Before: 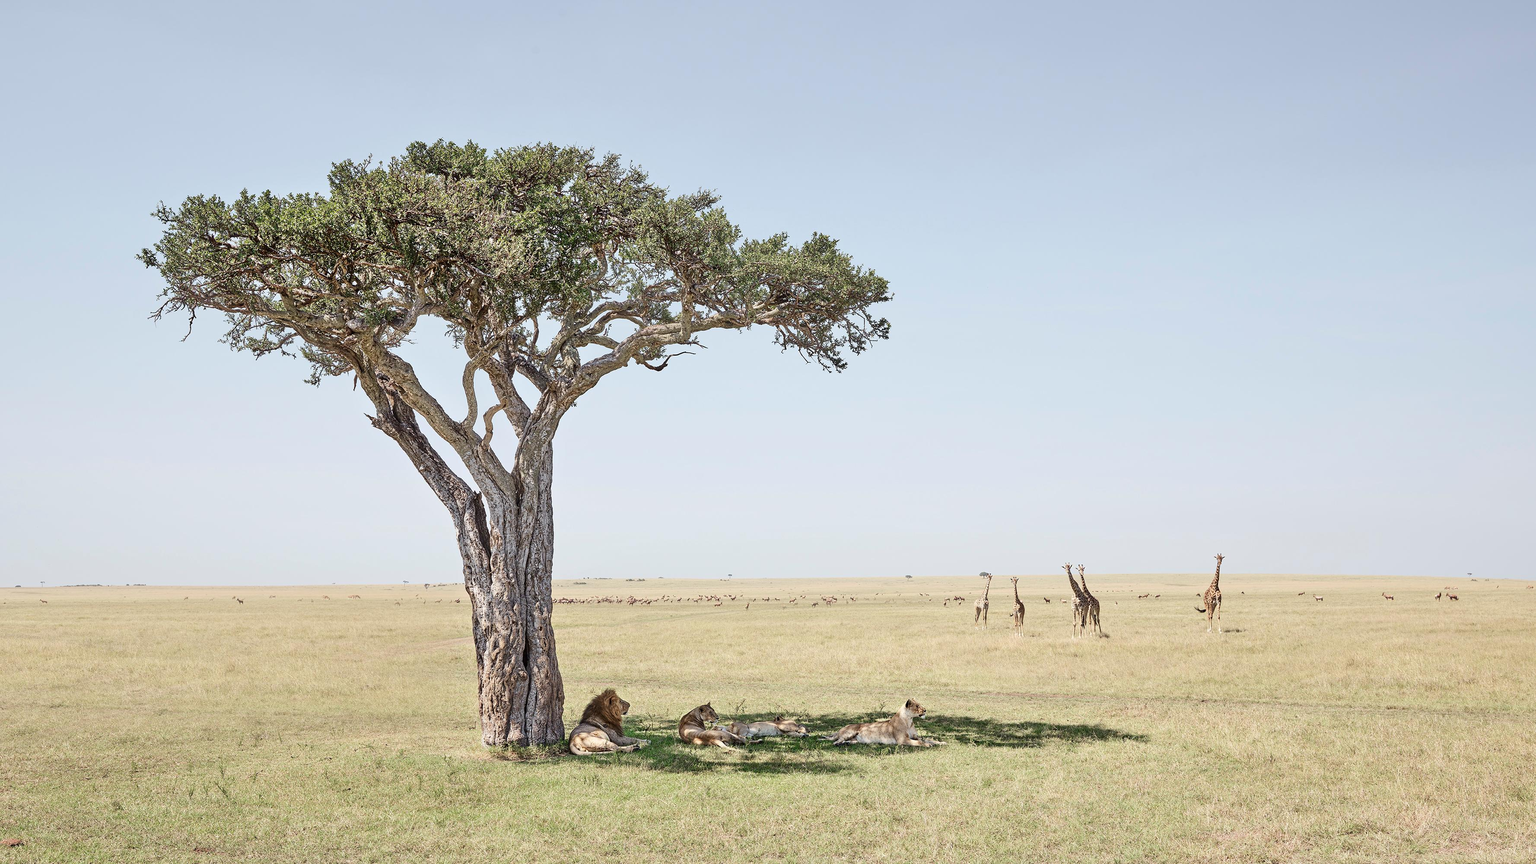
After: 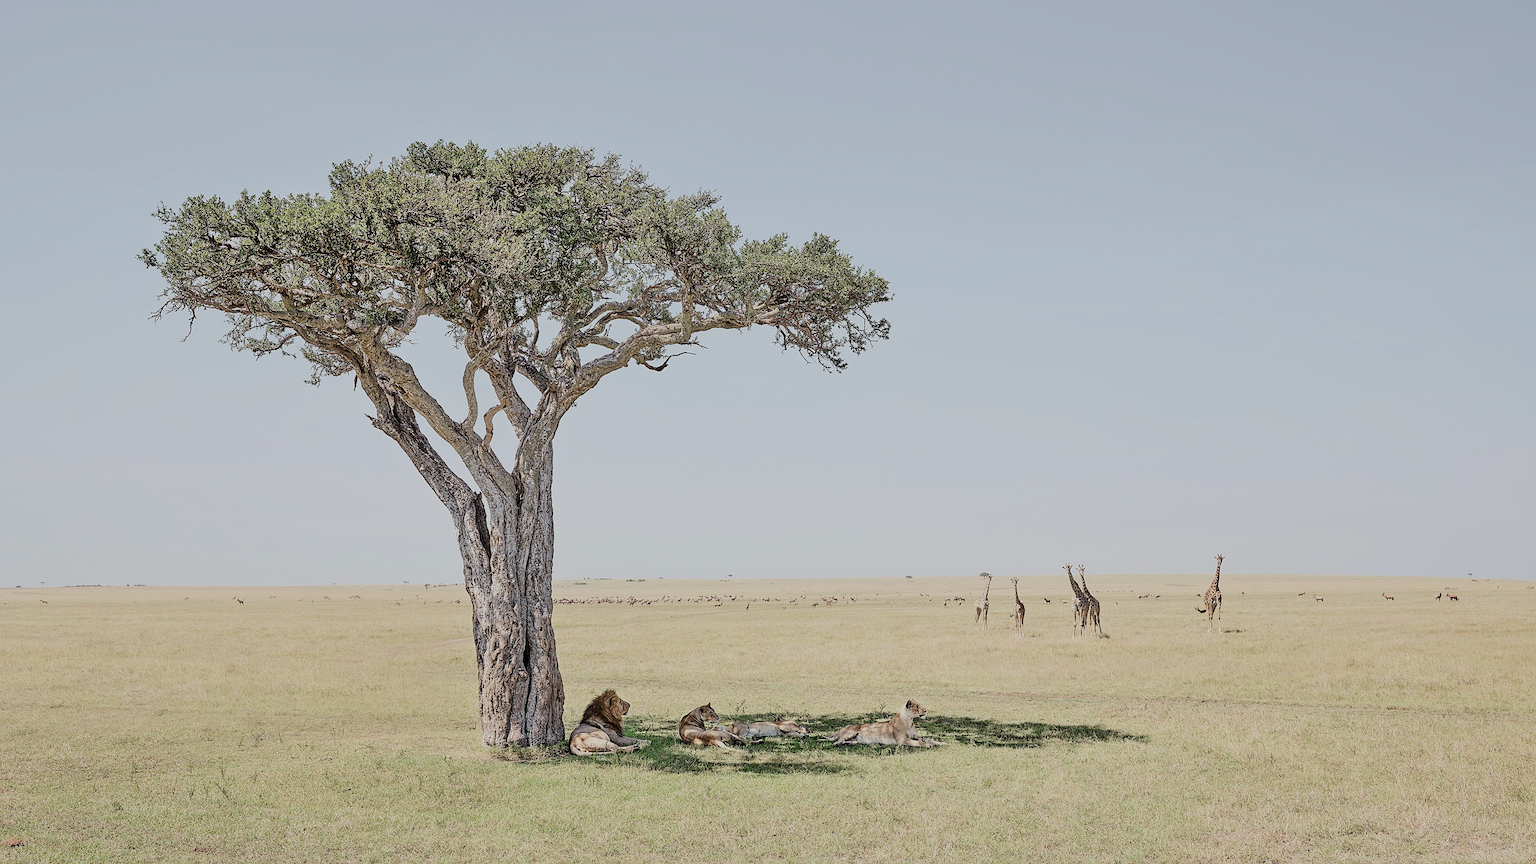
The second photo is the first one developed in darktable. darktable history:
sharpen: on, module defaults
filmic rgb: black relative exposure -6.98 EV, white relative exposure 5.63 EV, hardness 2.86
